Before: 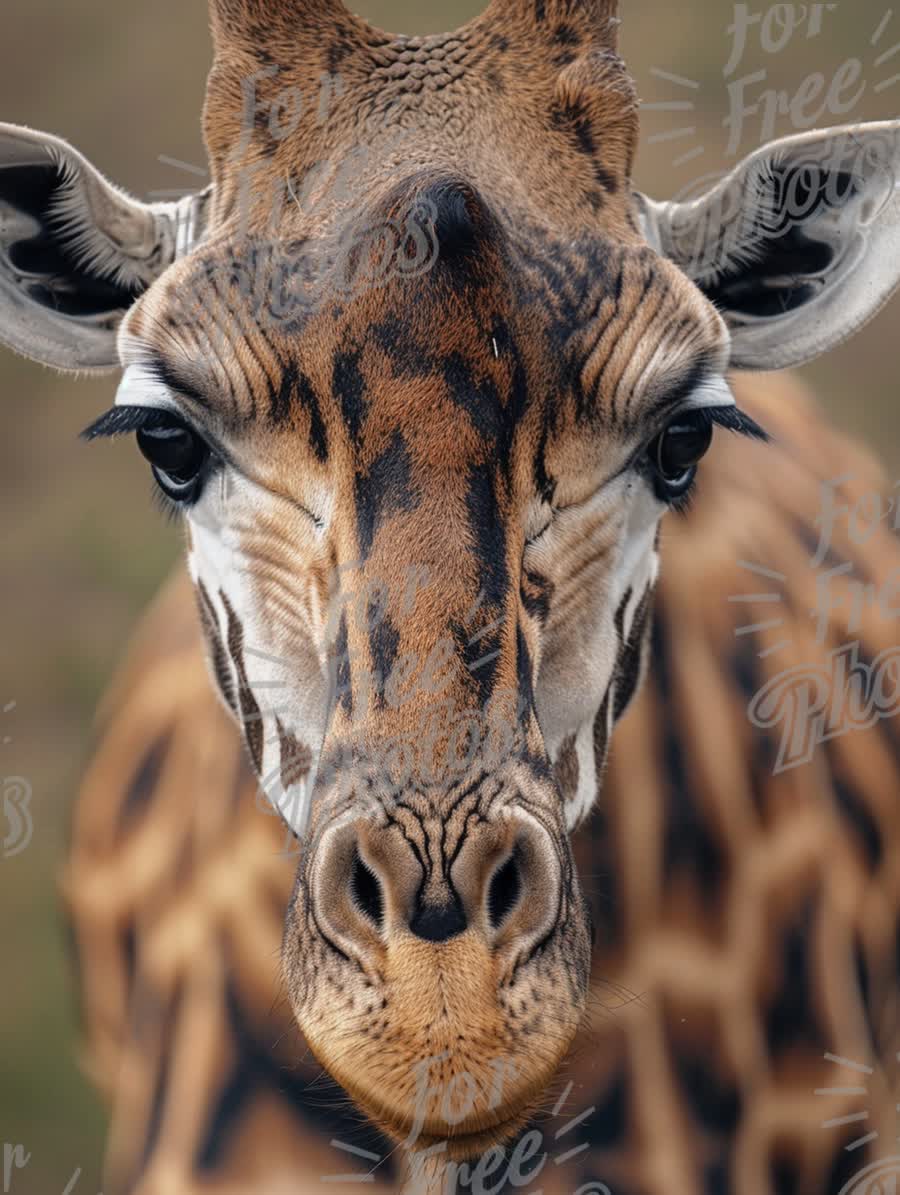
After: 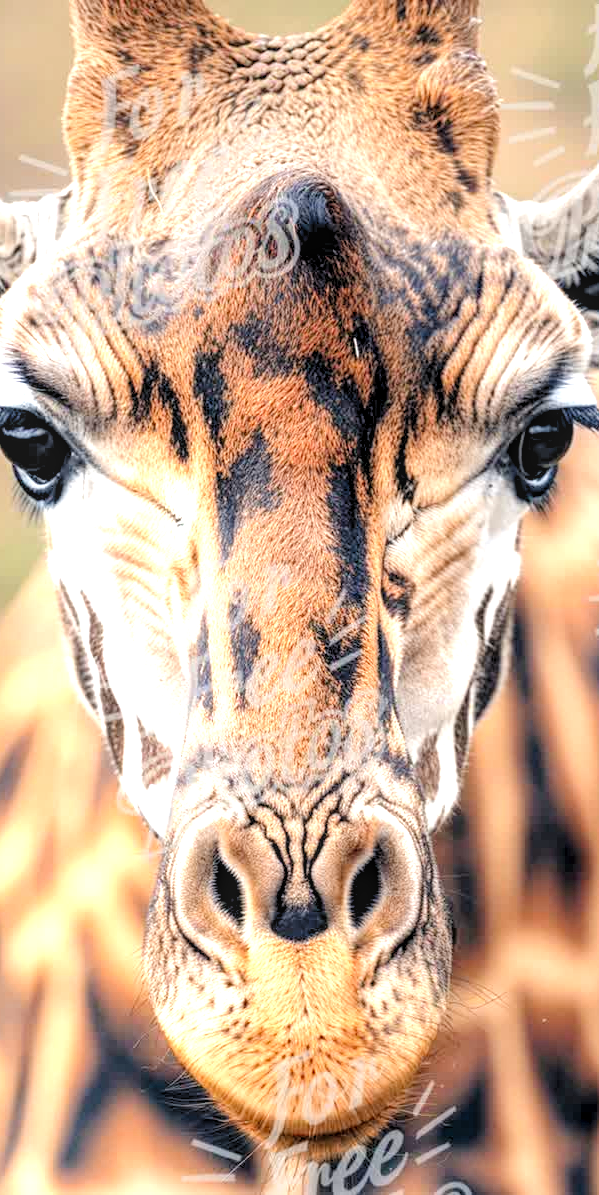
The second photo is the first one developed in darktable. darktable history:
crop and rotate: left 15.485%, right 17.89%
levels: levels [0.036, 0.364, 0.827]
tone equalizer: -8 EV -0.749 EV, -7 EV -0.681 EV, -6 EV -0.599 EV, -5 EV -0.424 EV, -3 EV 0.368 EV, -2 EV 0.6 EV, -1 EV 0.681 EV, +0 EV 0.761 EV
local contrast: on, module defaults
exposure: exposure 0.2 EV, compensate exposure bias true, compensate highlight preservation false
